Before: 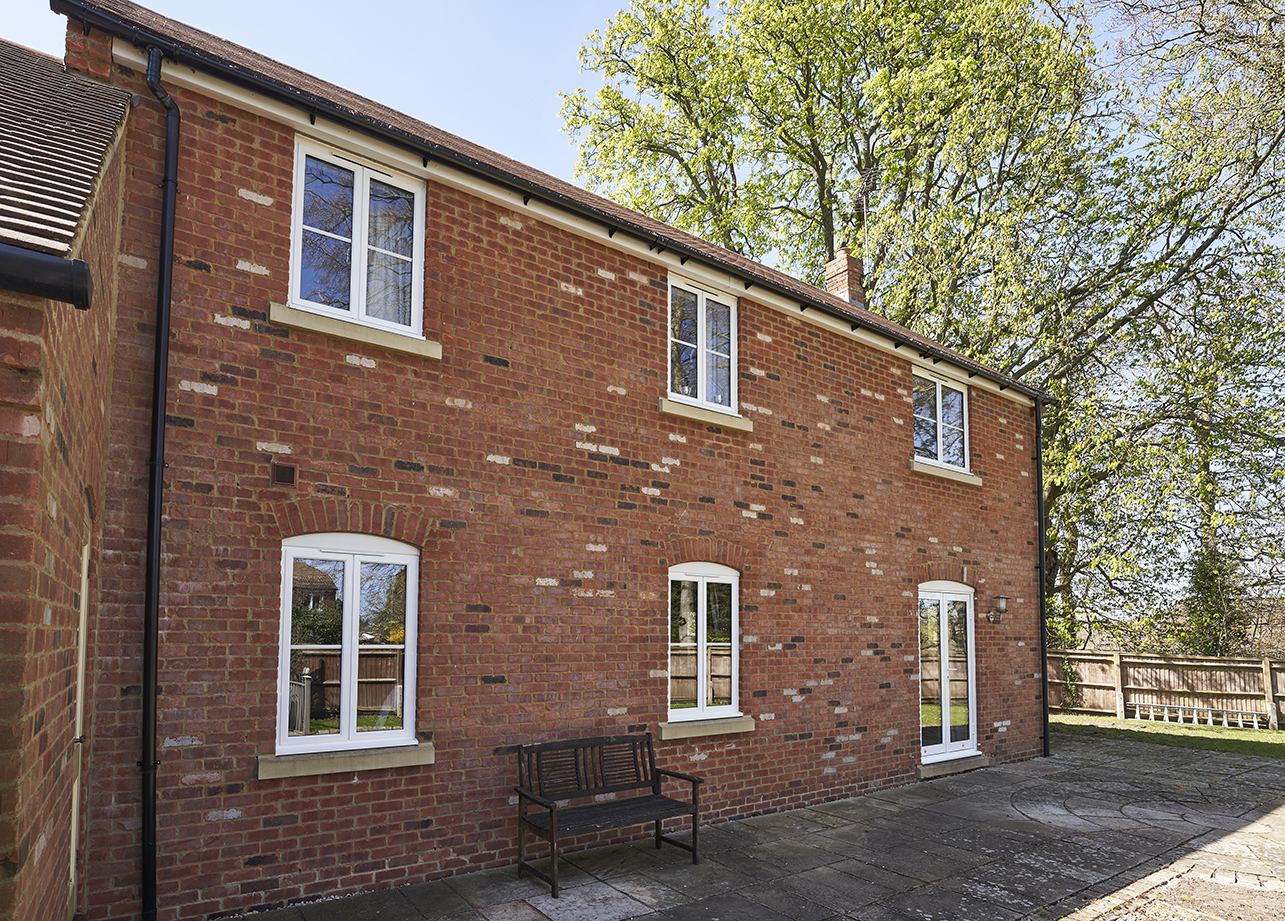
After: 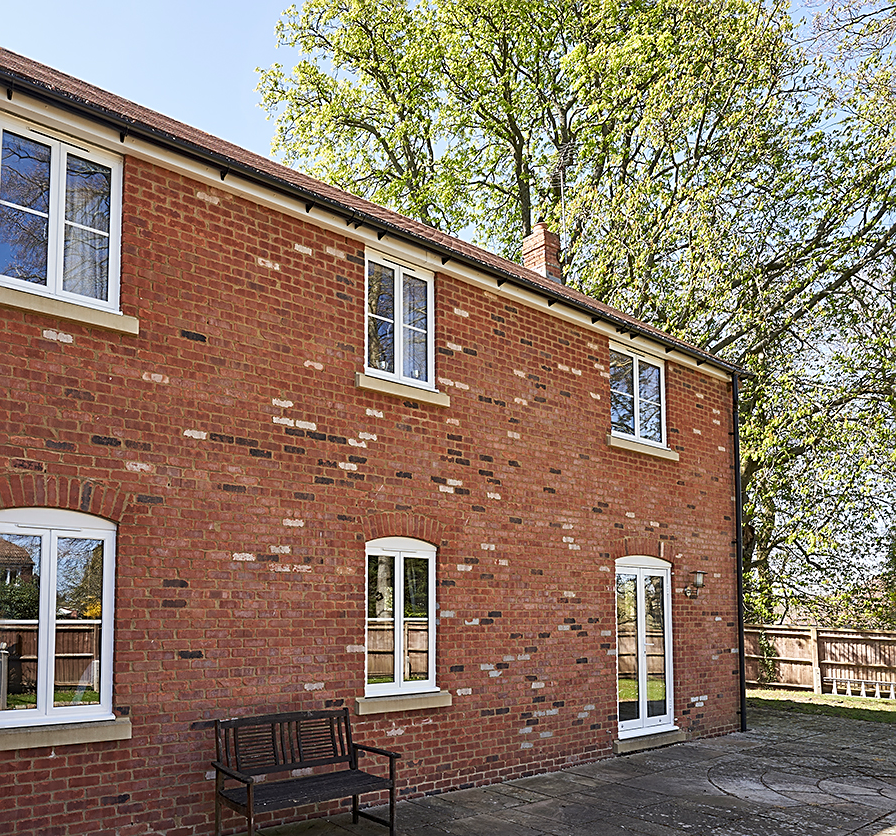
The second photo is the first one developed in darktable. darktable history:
sharpen: on, module defaults
crop and rotate: left 23.594%, top 2.761%, right 6.614%, bottom 6.429%
